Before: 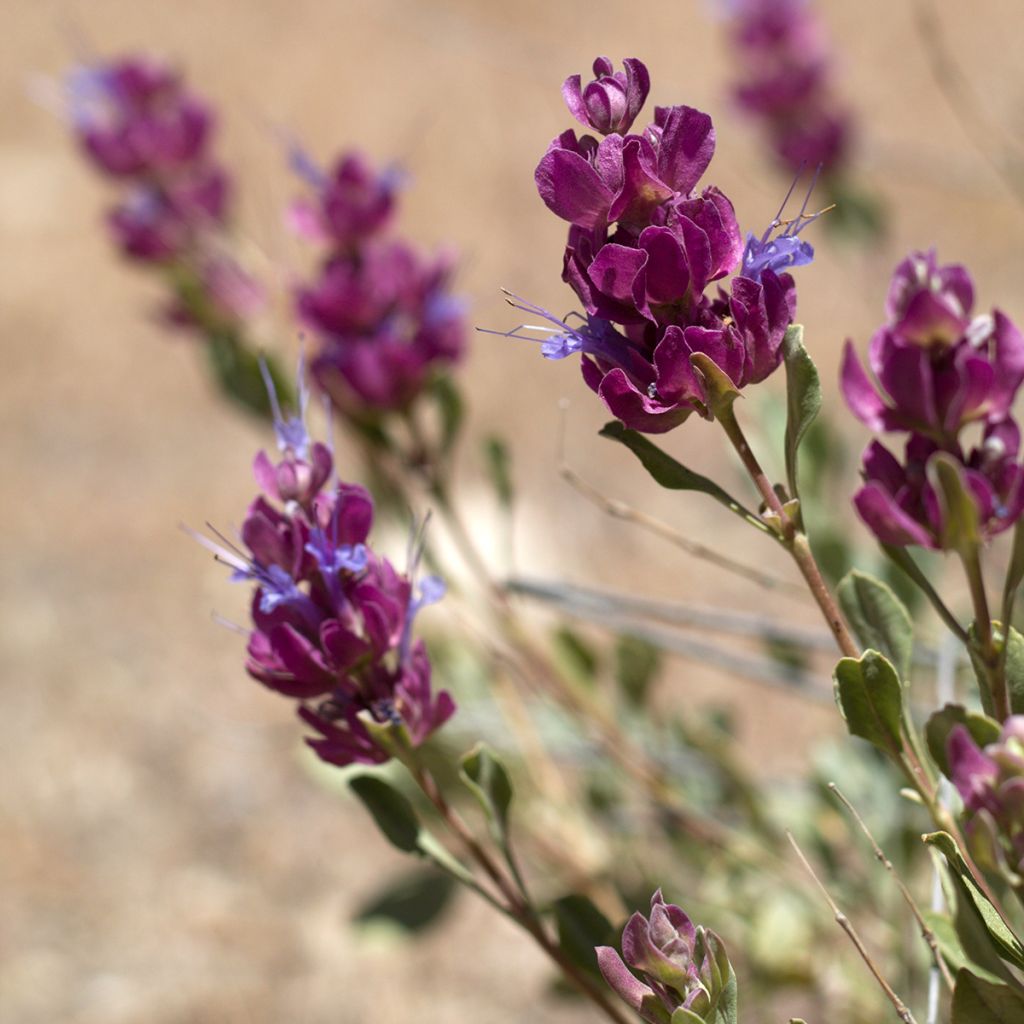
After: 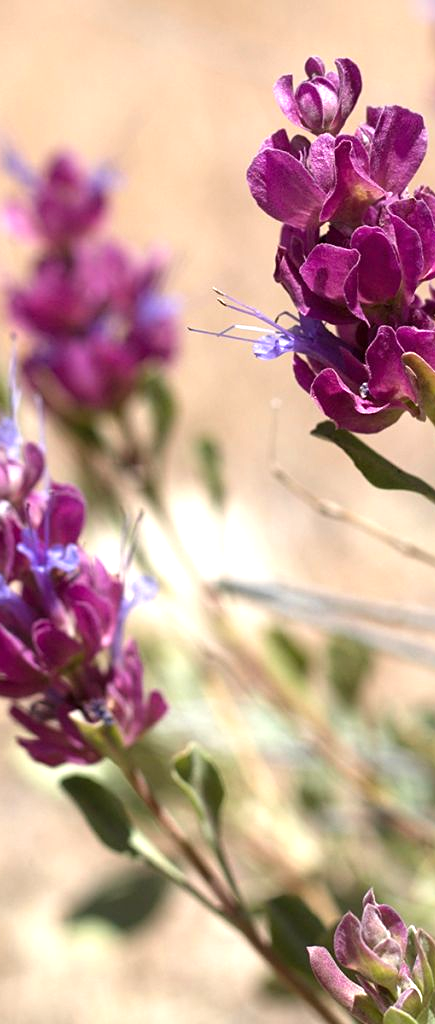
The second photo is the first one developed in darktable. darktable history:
crop: left 28.138%, right 29.379%
exposure: black level correction 0, exposure 0.698 EV, compensate highlight preservation false
sharpen: amount 0.215
